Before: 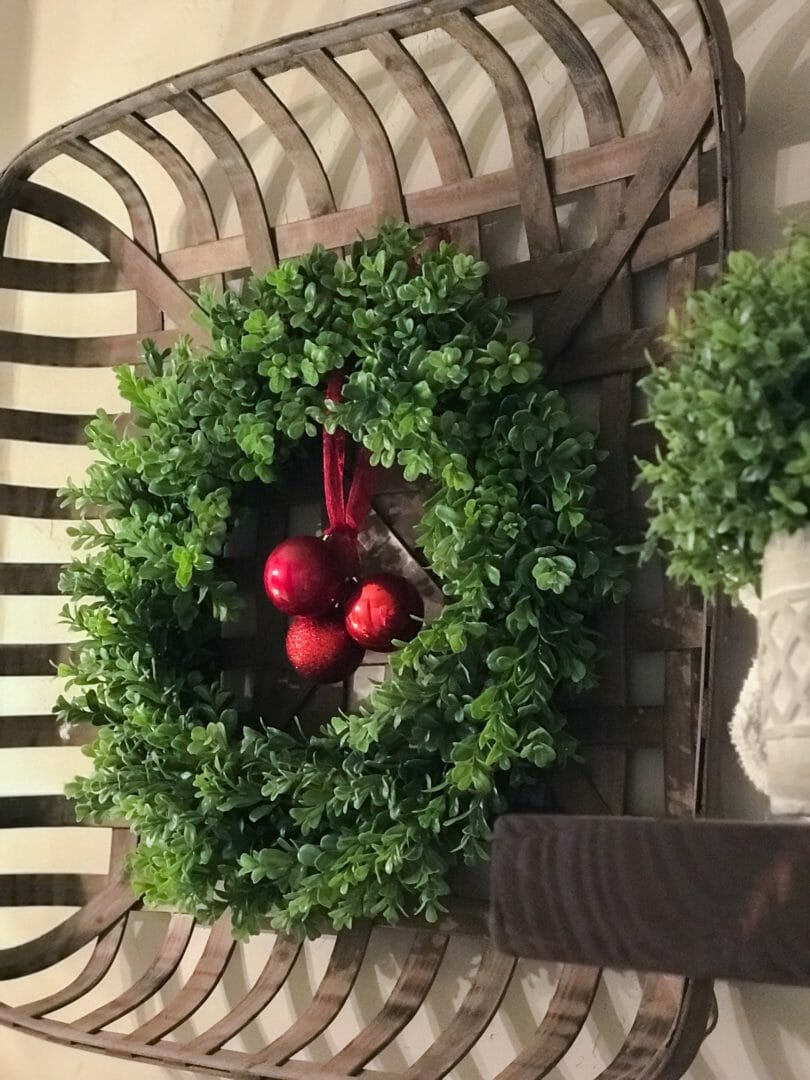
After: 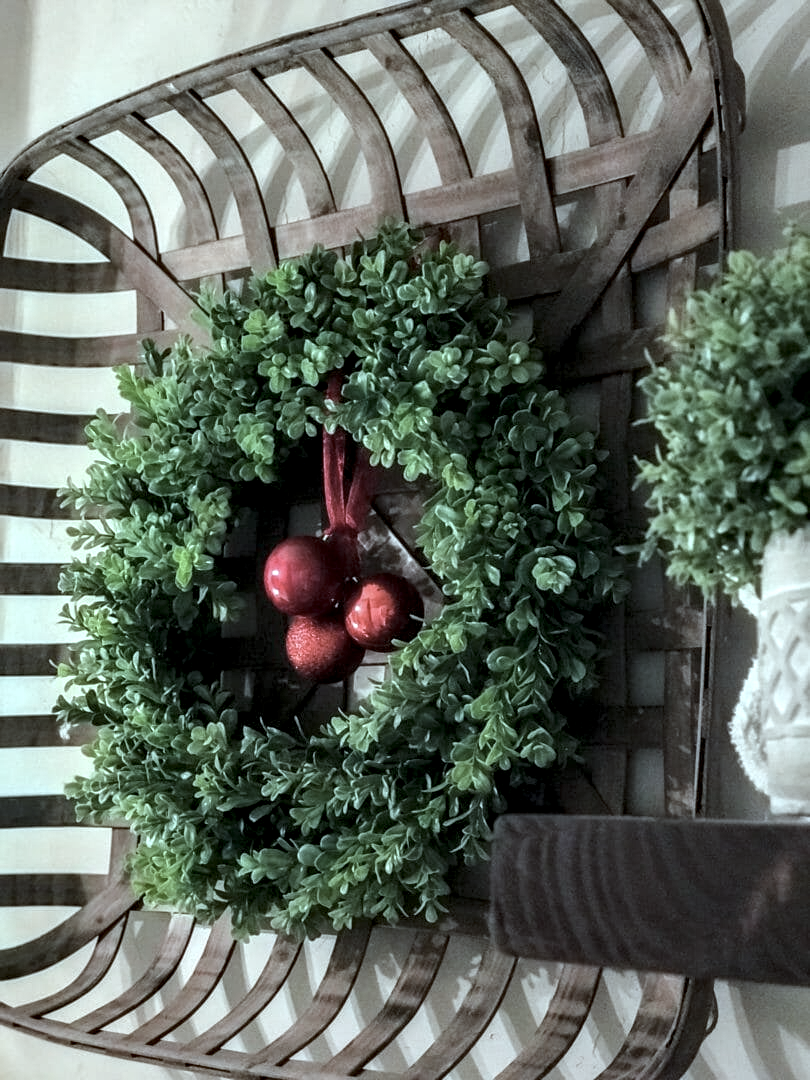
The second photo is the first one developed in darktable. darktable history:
local contrast: detail 160%
color correction: highlights a* -12.64, highlights b* -18.1, saturation 0.7
